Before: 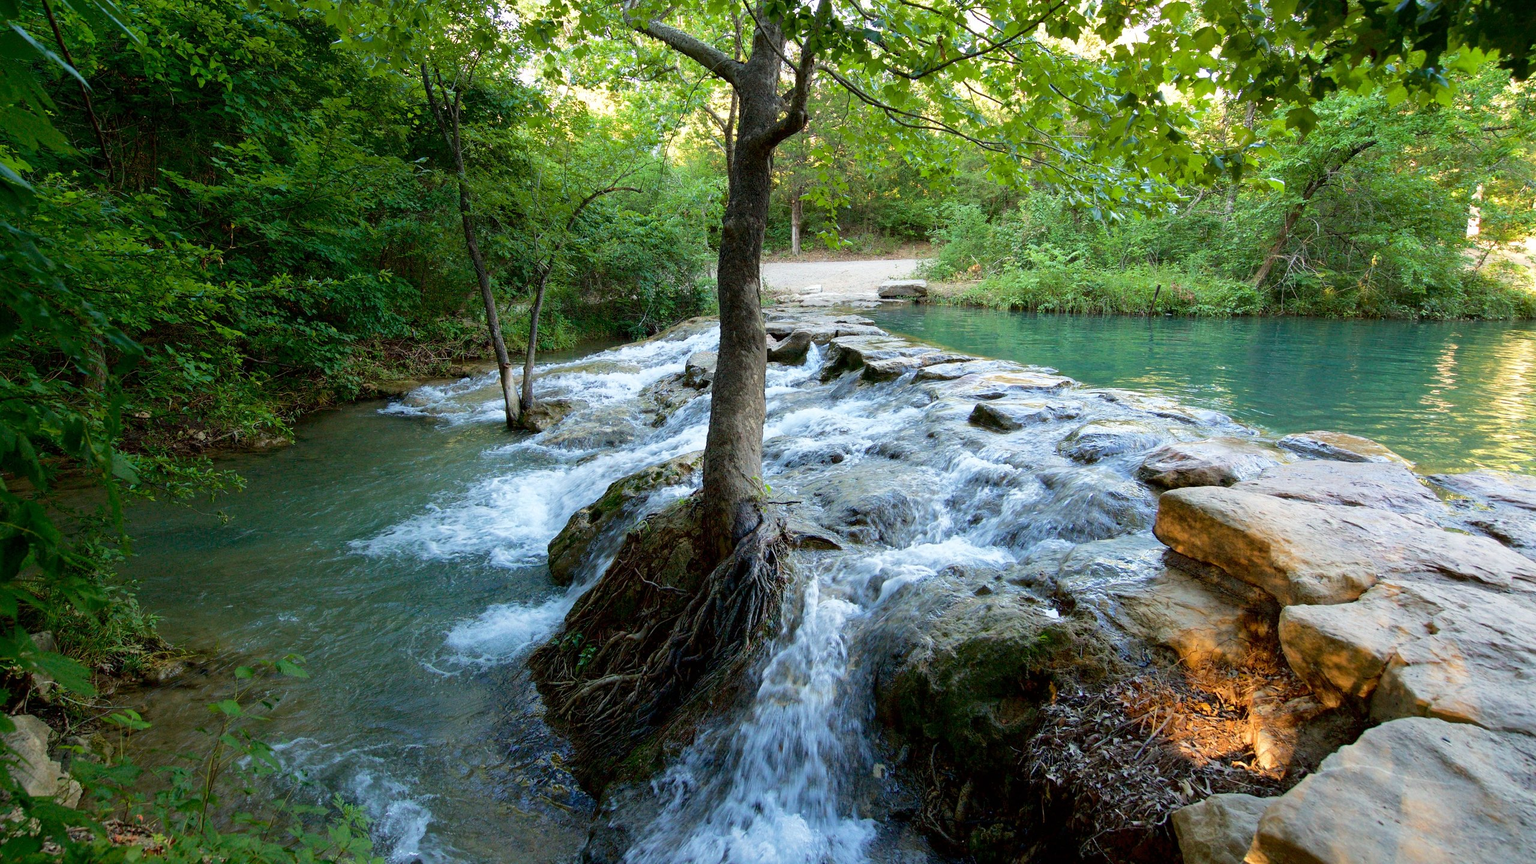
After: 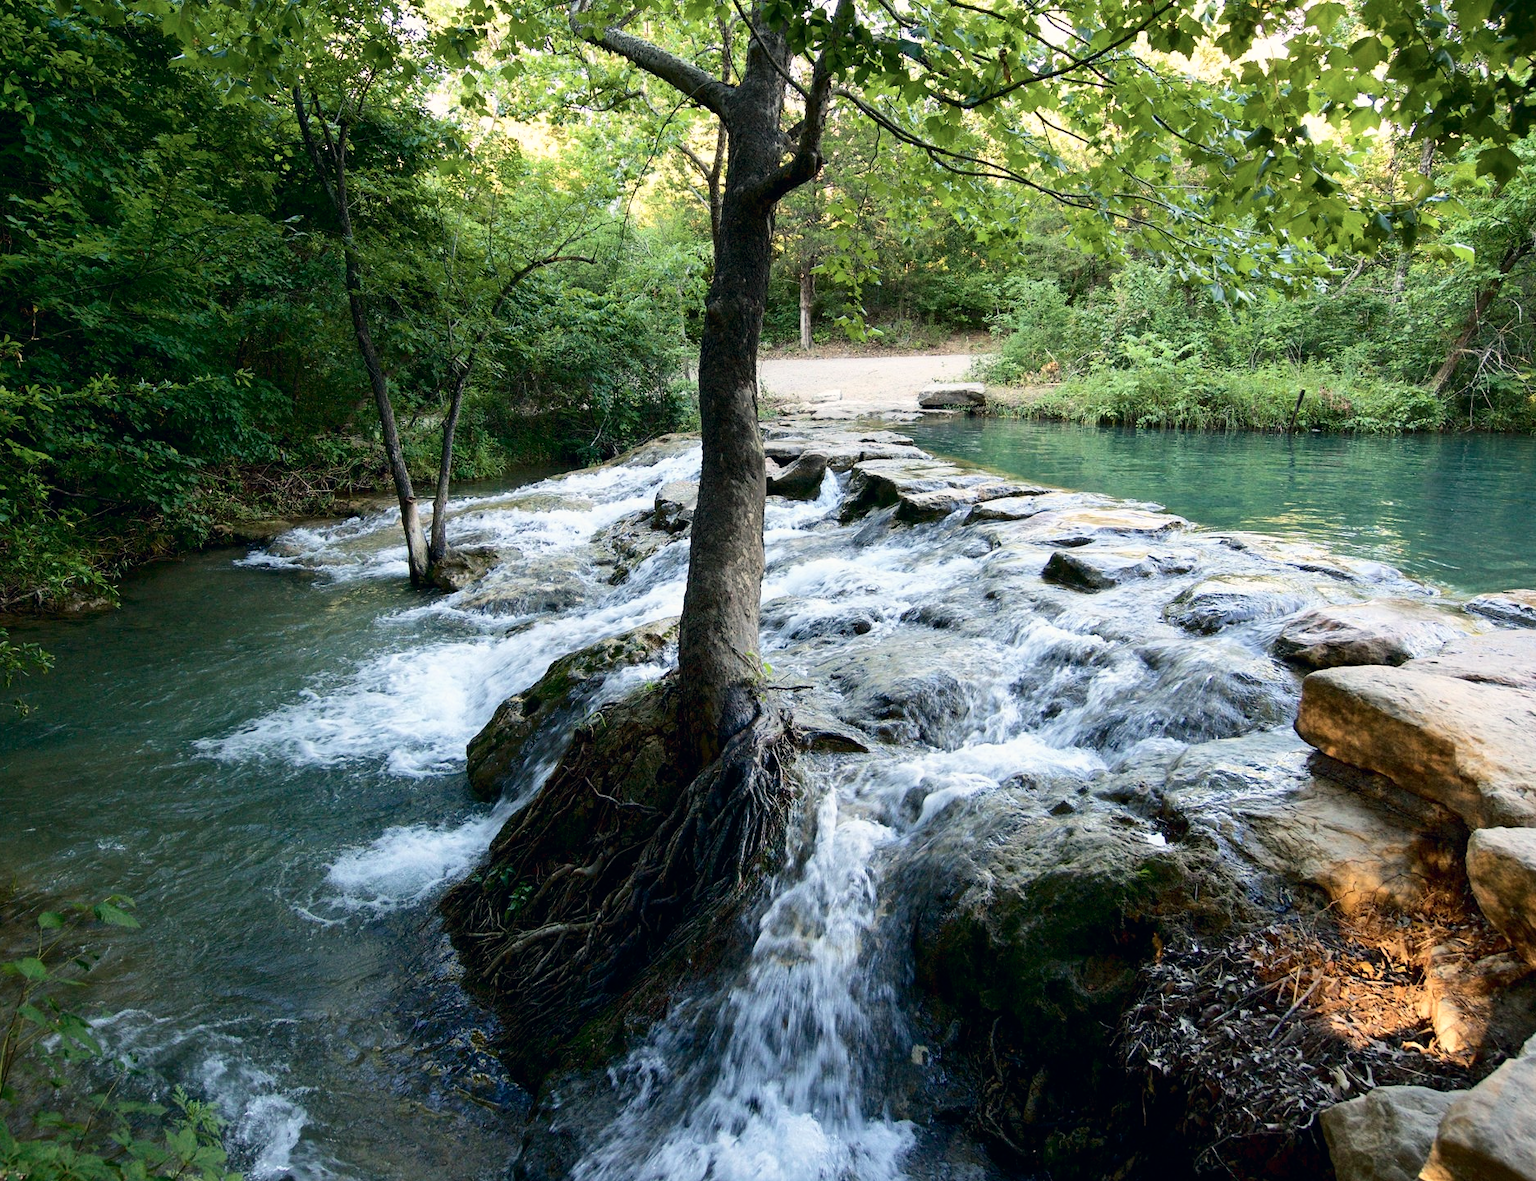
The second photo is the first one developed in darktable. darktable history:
color correction: highlights a* 2.74, highlights b* 4.99, shadows a* -2.49, shadows b* -4.95, saturation 0.812
contrast brightness saturation: contrast 0.225
crop: left 13.484%, top 0%, right 13.399%
